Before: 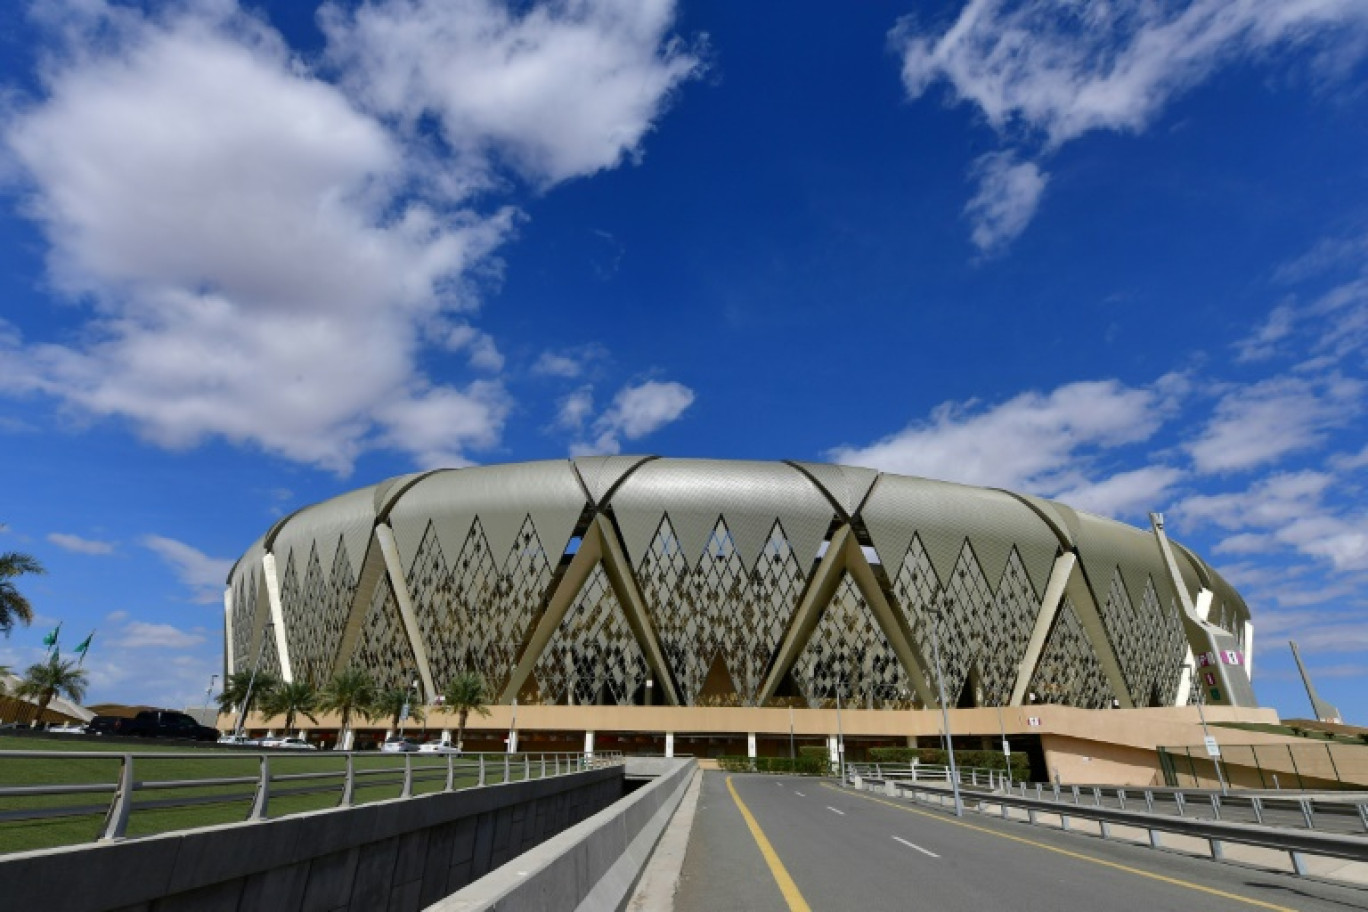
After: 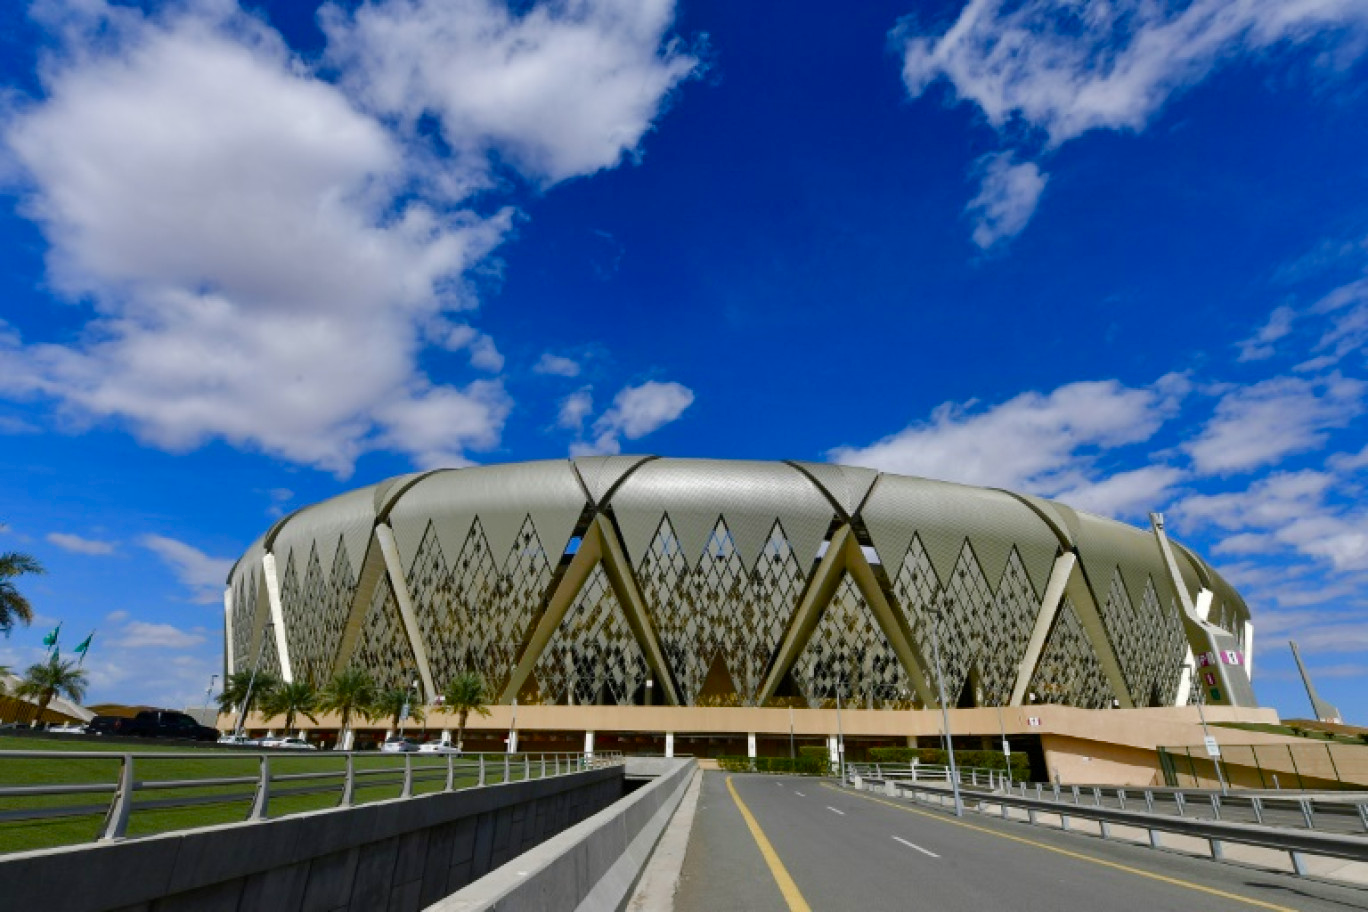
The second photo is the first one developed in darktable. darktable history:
color balance rgb: shadows lift › chroma 0.859%, shadows lift › hue 110.55°, perceptual saturation grading › global saturation 0.917%, perceptual saturation grading › highlights -16.854%, perceptual saturation grading › mid-tones 32.981%, perceptual saturation grading › shadows 50.546%
